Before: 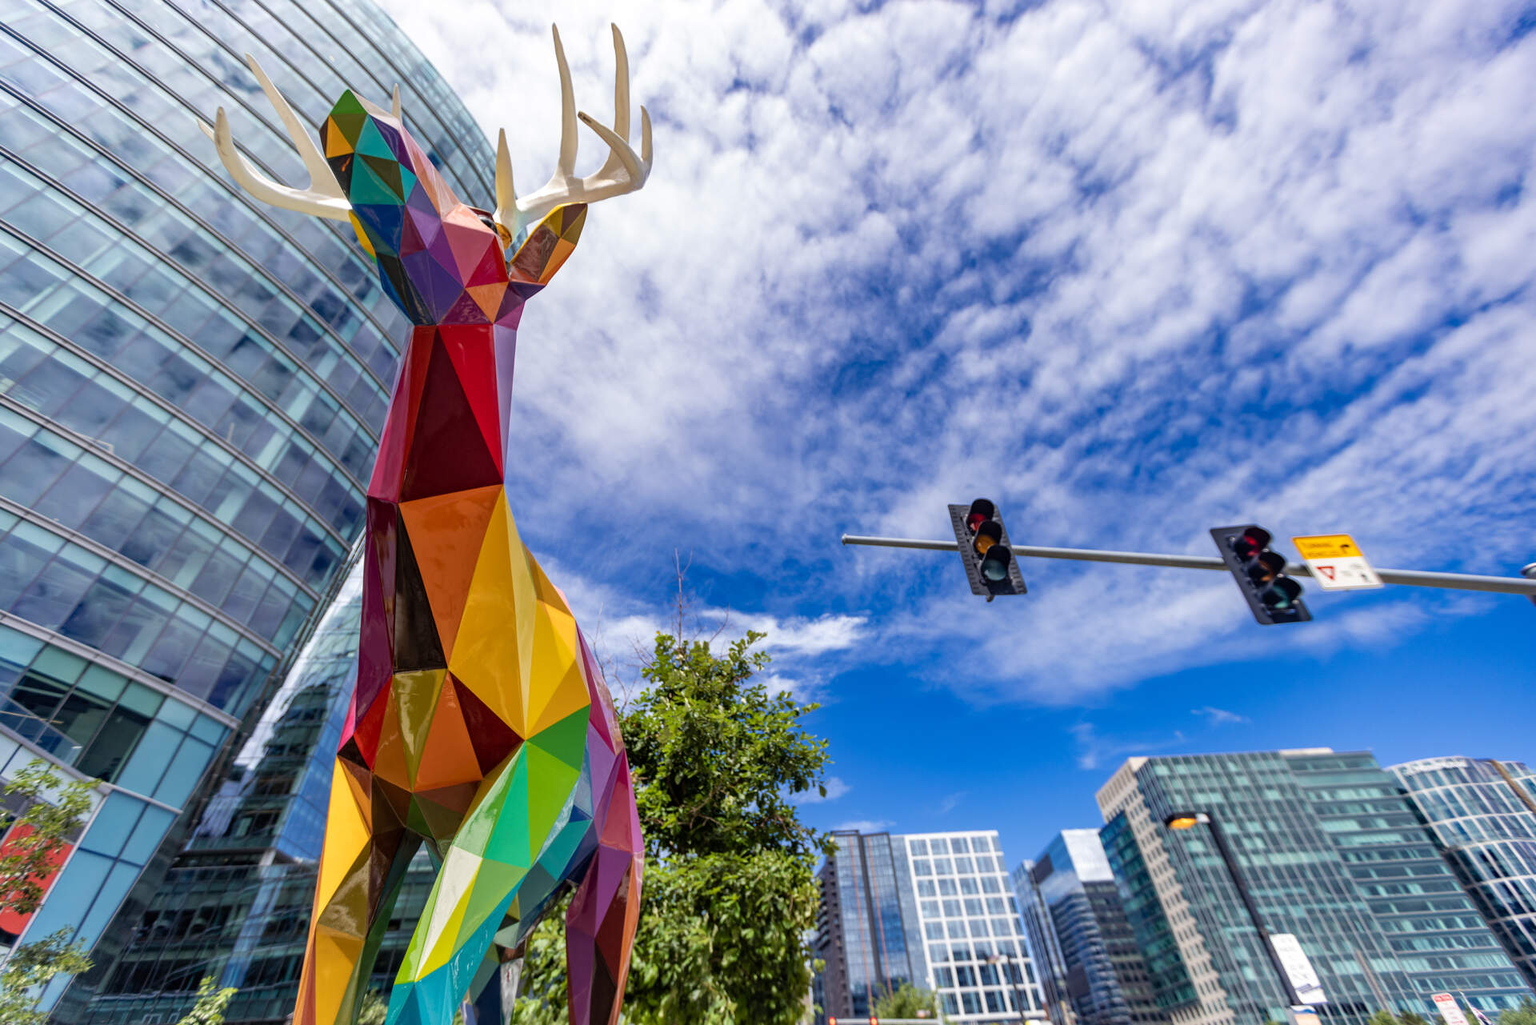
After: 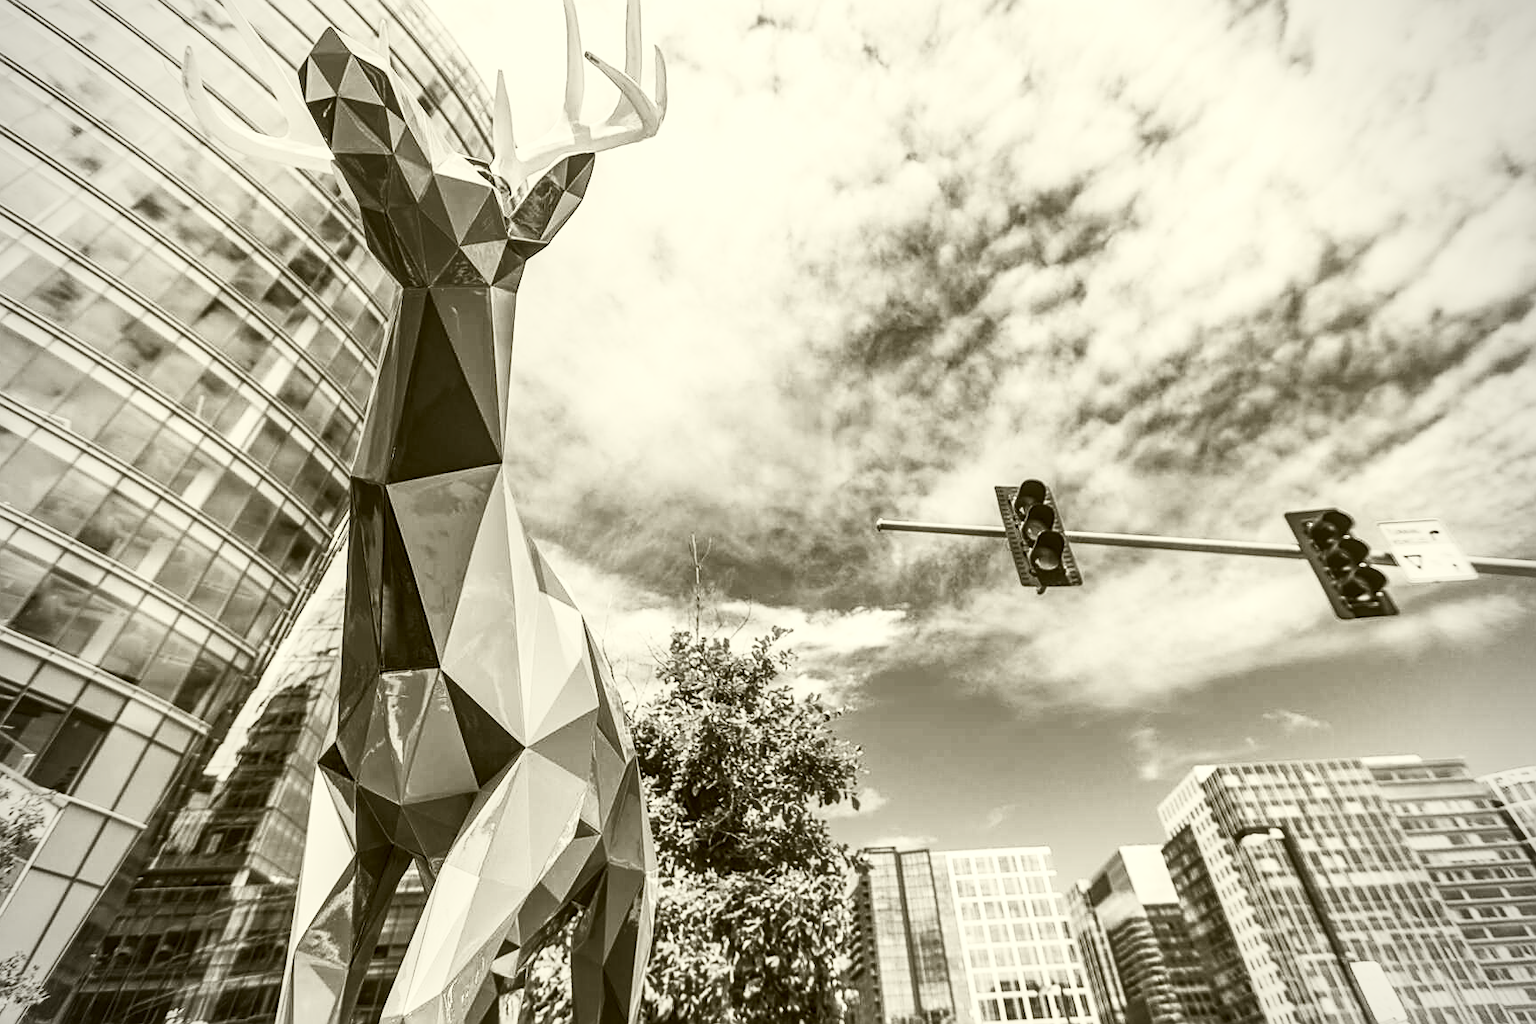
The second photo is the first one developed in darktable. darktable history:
sharpen: on, module defaults
crop: left 3.305%, top 6.436%, right 6.389%, bottom 3.258%
contrast brightness saturation: contrast 0.53, brightness 0.47, saturation -1
haze removal: strength -0.09, adaptive false
vignetting: fall-off radius 60.92%
local contrast: on, module defaults
color correction: highlights a* -1.43, highlights b* 10.12, shadows a* 0.395, shadows b* 19.35
